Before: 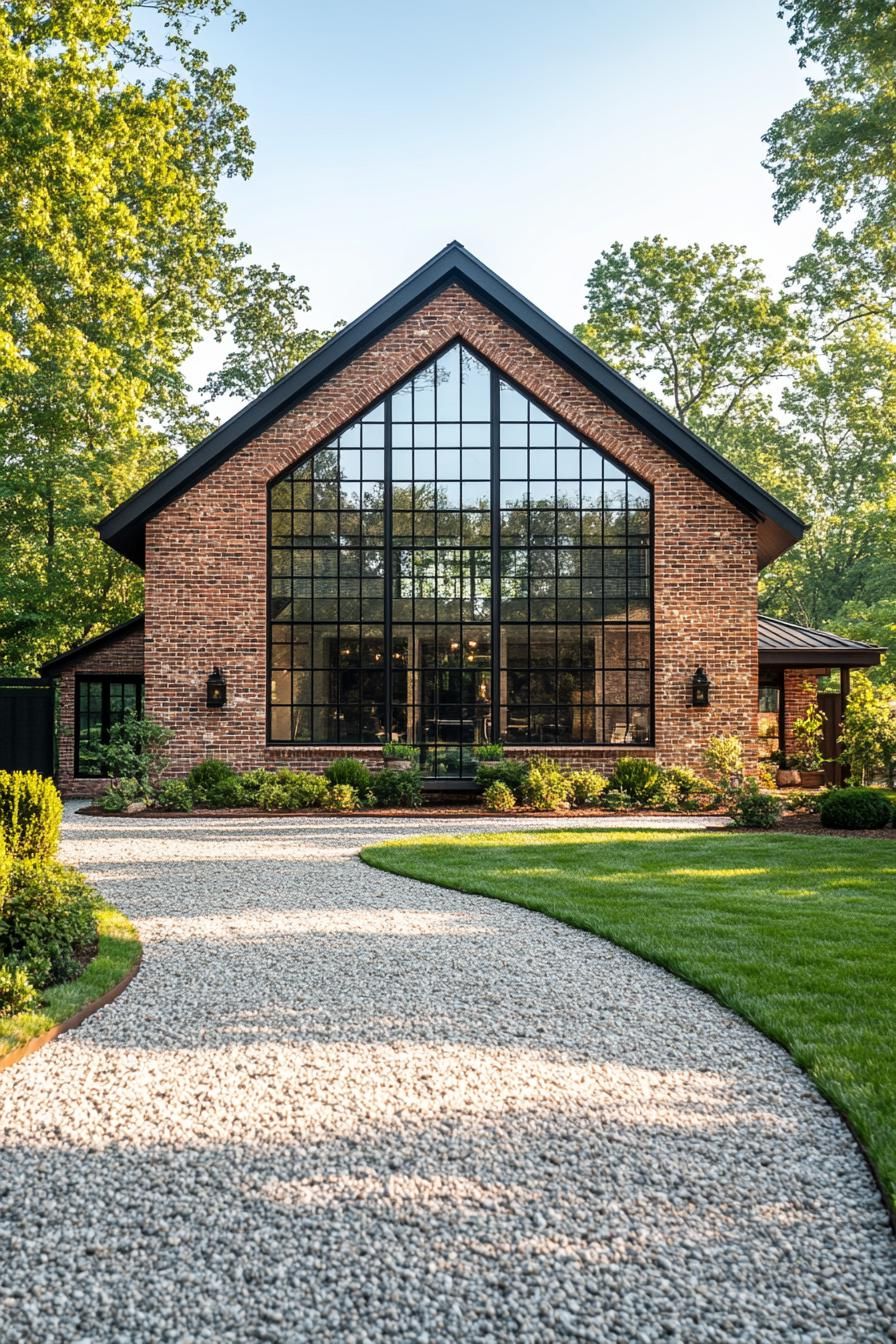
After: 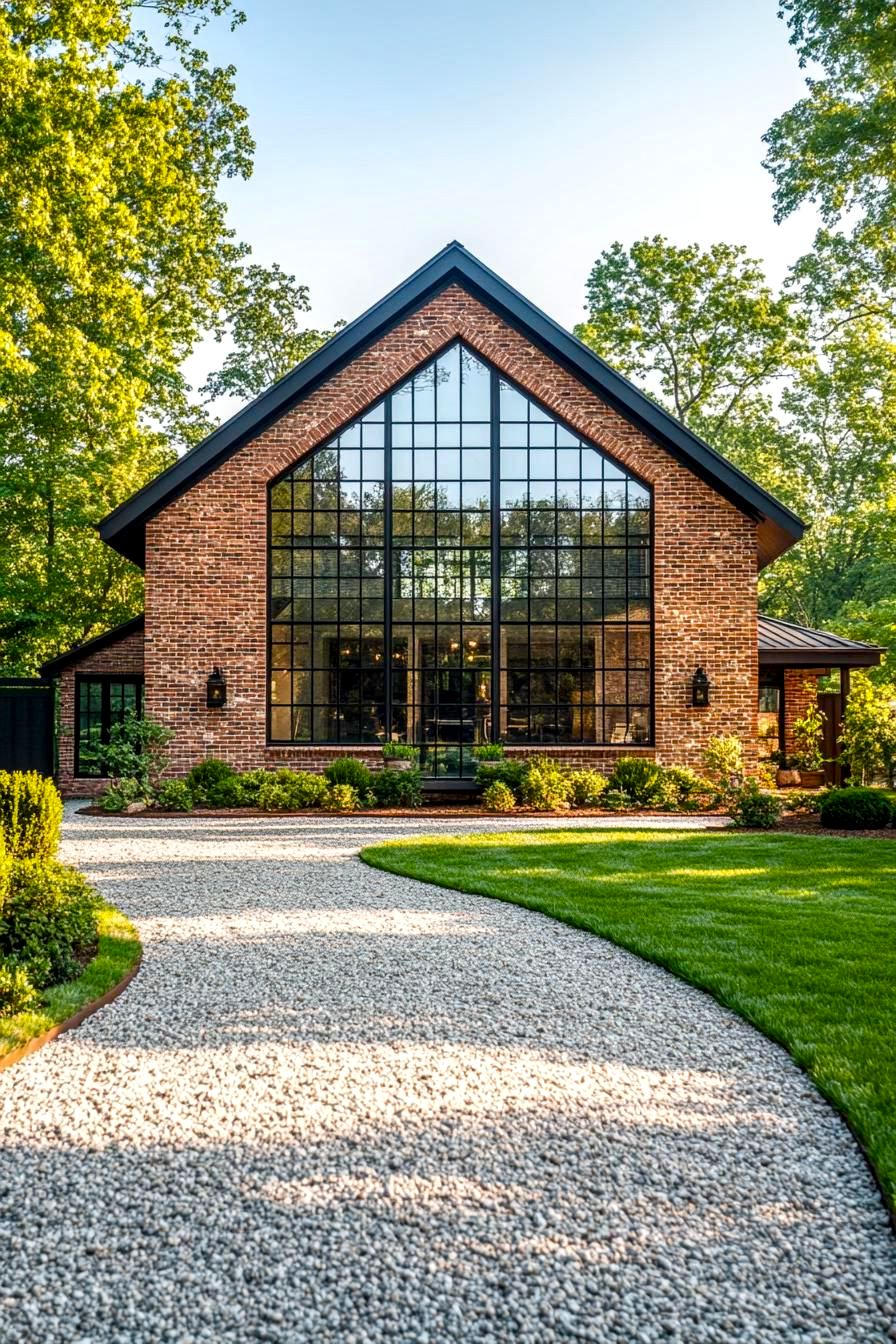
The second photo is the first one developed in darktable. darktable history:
local contrast: detail 130%
color balance rgb: linear chroma grading › global chroma 9.757%, perceptual saturation grading › global saturation 20%, perceptual saturation grading › highlights -25.285%, perceptual saturation grading › shadows 25.746%, global vibrance 20%
